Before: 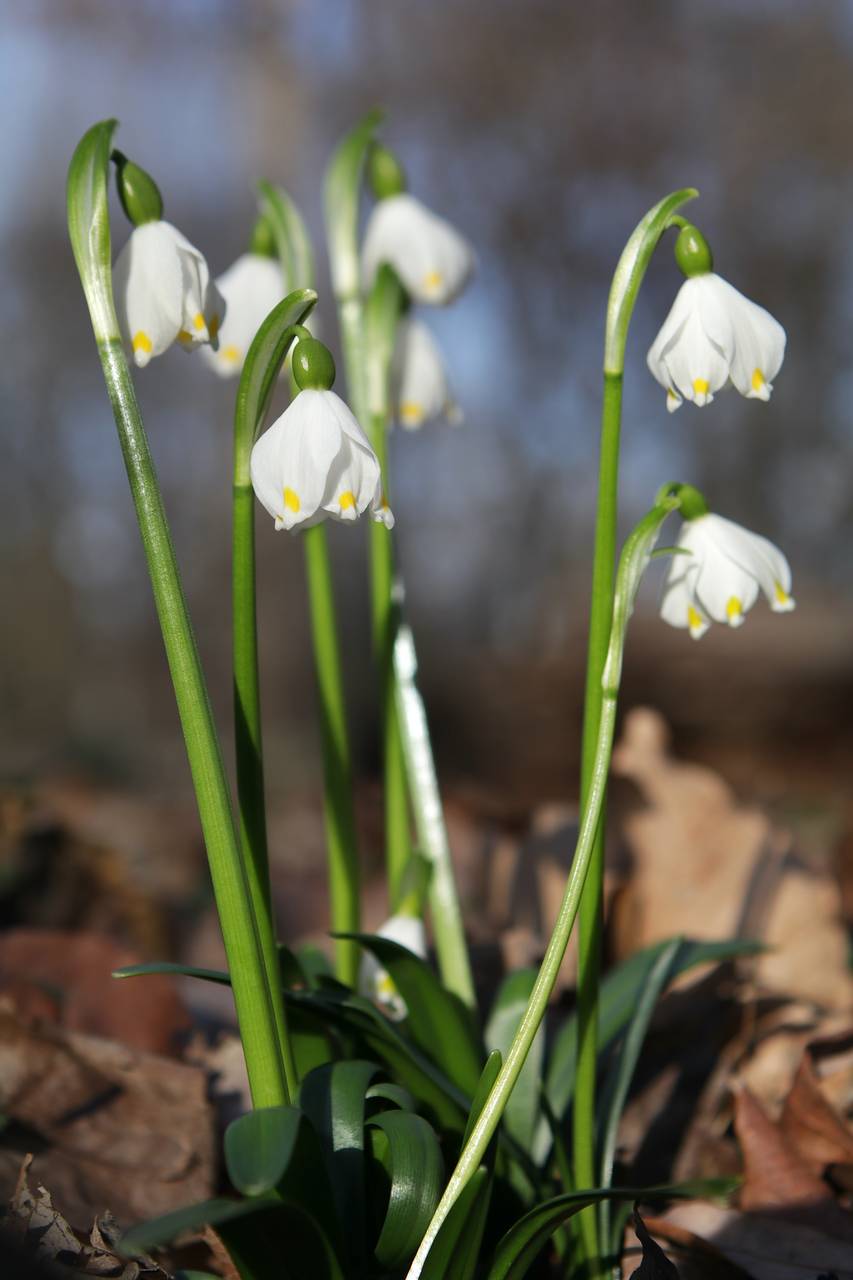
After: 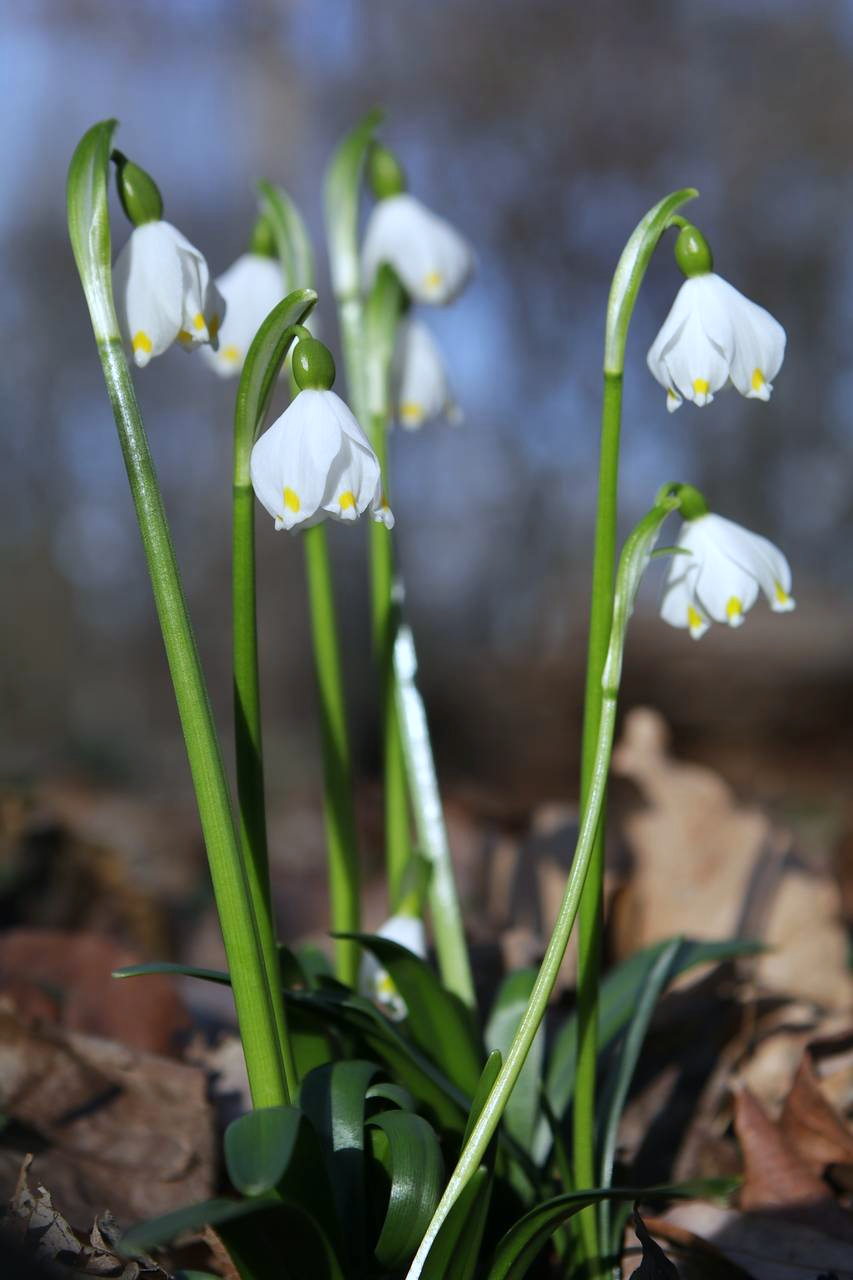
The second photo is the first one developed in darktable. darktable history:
white balance: red 0.931, blue 1.11
